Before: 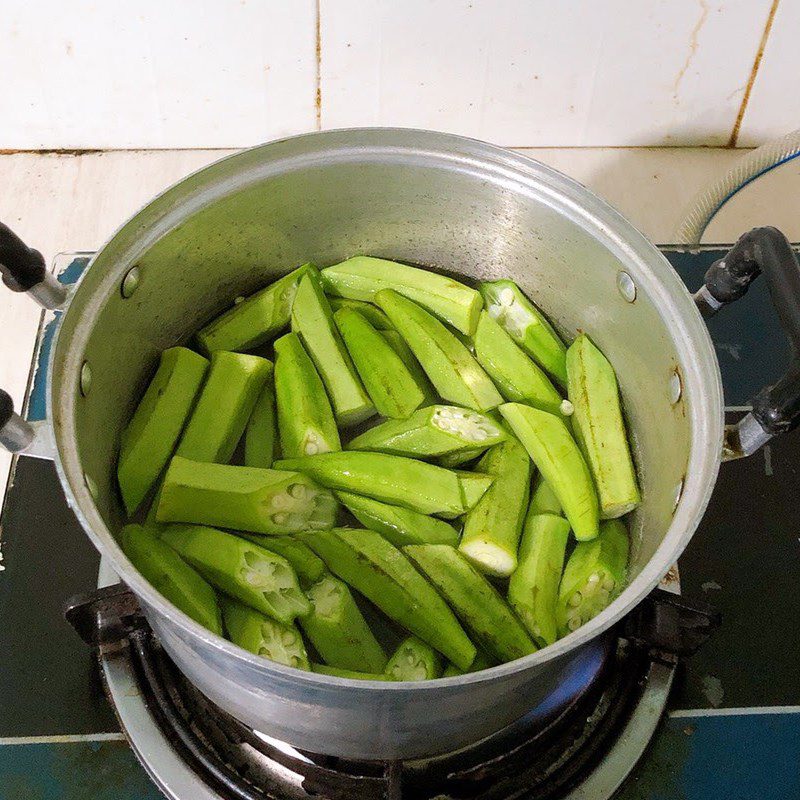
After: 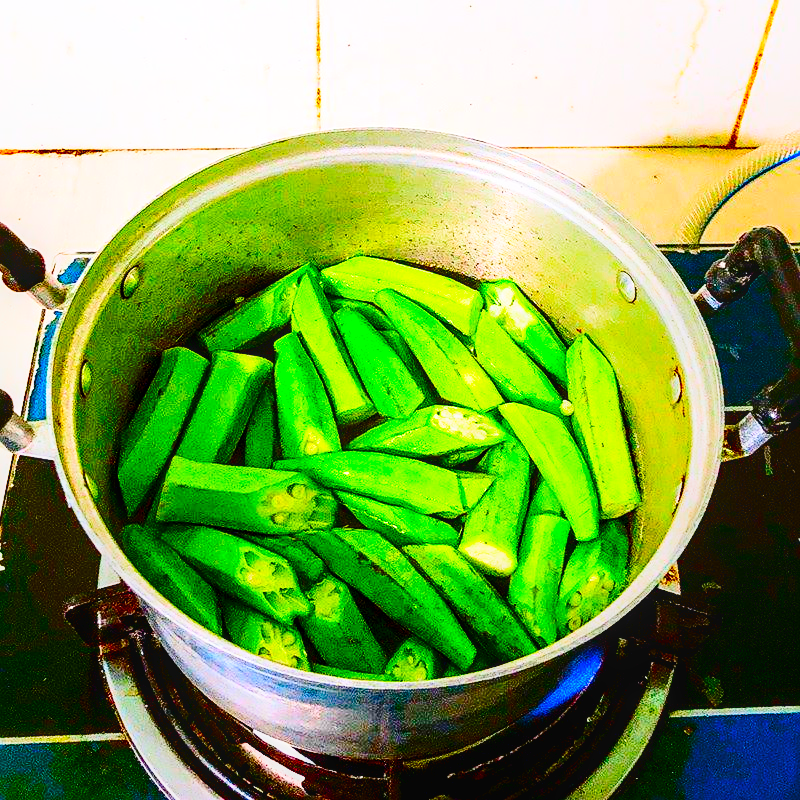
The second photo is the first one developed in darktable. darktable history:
exposure: black level correction 0.004, exposure 0.015 EV, compensate exposure bias true, compensate highlight preservation false
color correction: highlights b* -0.005, saturation 3
base curve: curves: ch0 [(0, 0) (0.028, 0.03) (0.121, 0.232) (0.46, 0.748) (0.859, 0.968) (1, 1)], preserve colors none
sharpen: on, module defaults
local contrast: on, module defaults
contrast brightness saturation: contrast 0.322, brightness -0.084, saturation 0.174
